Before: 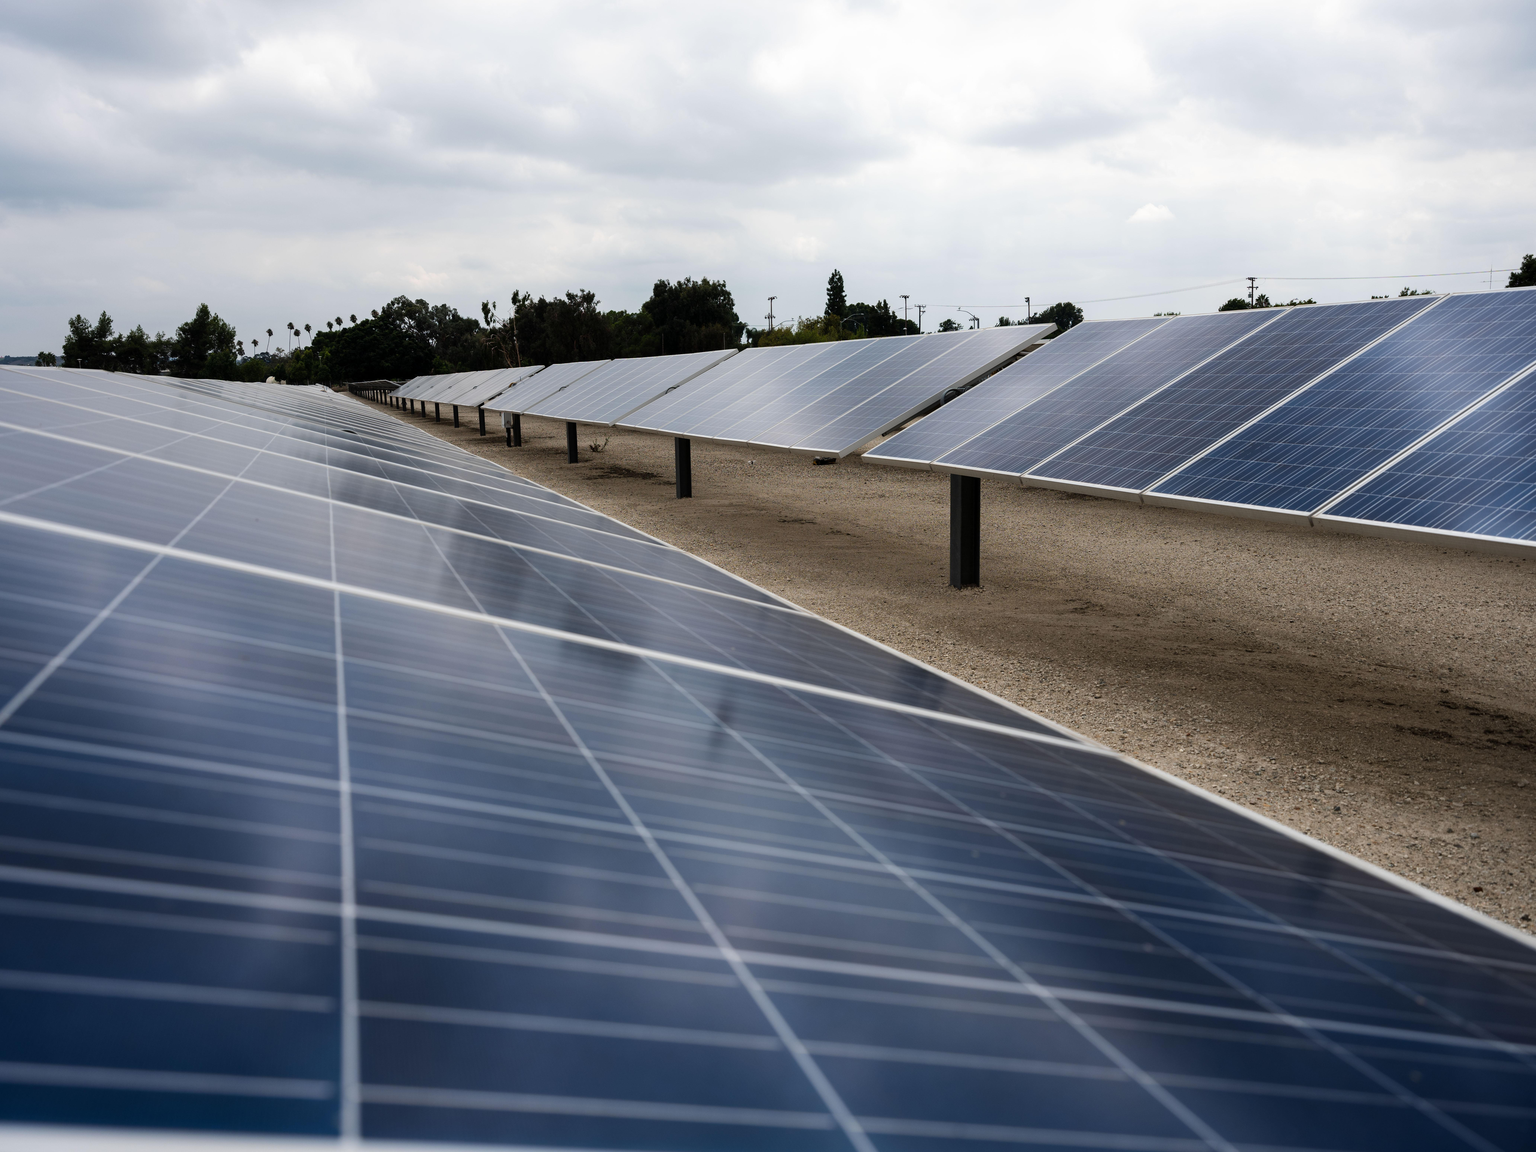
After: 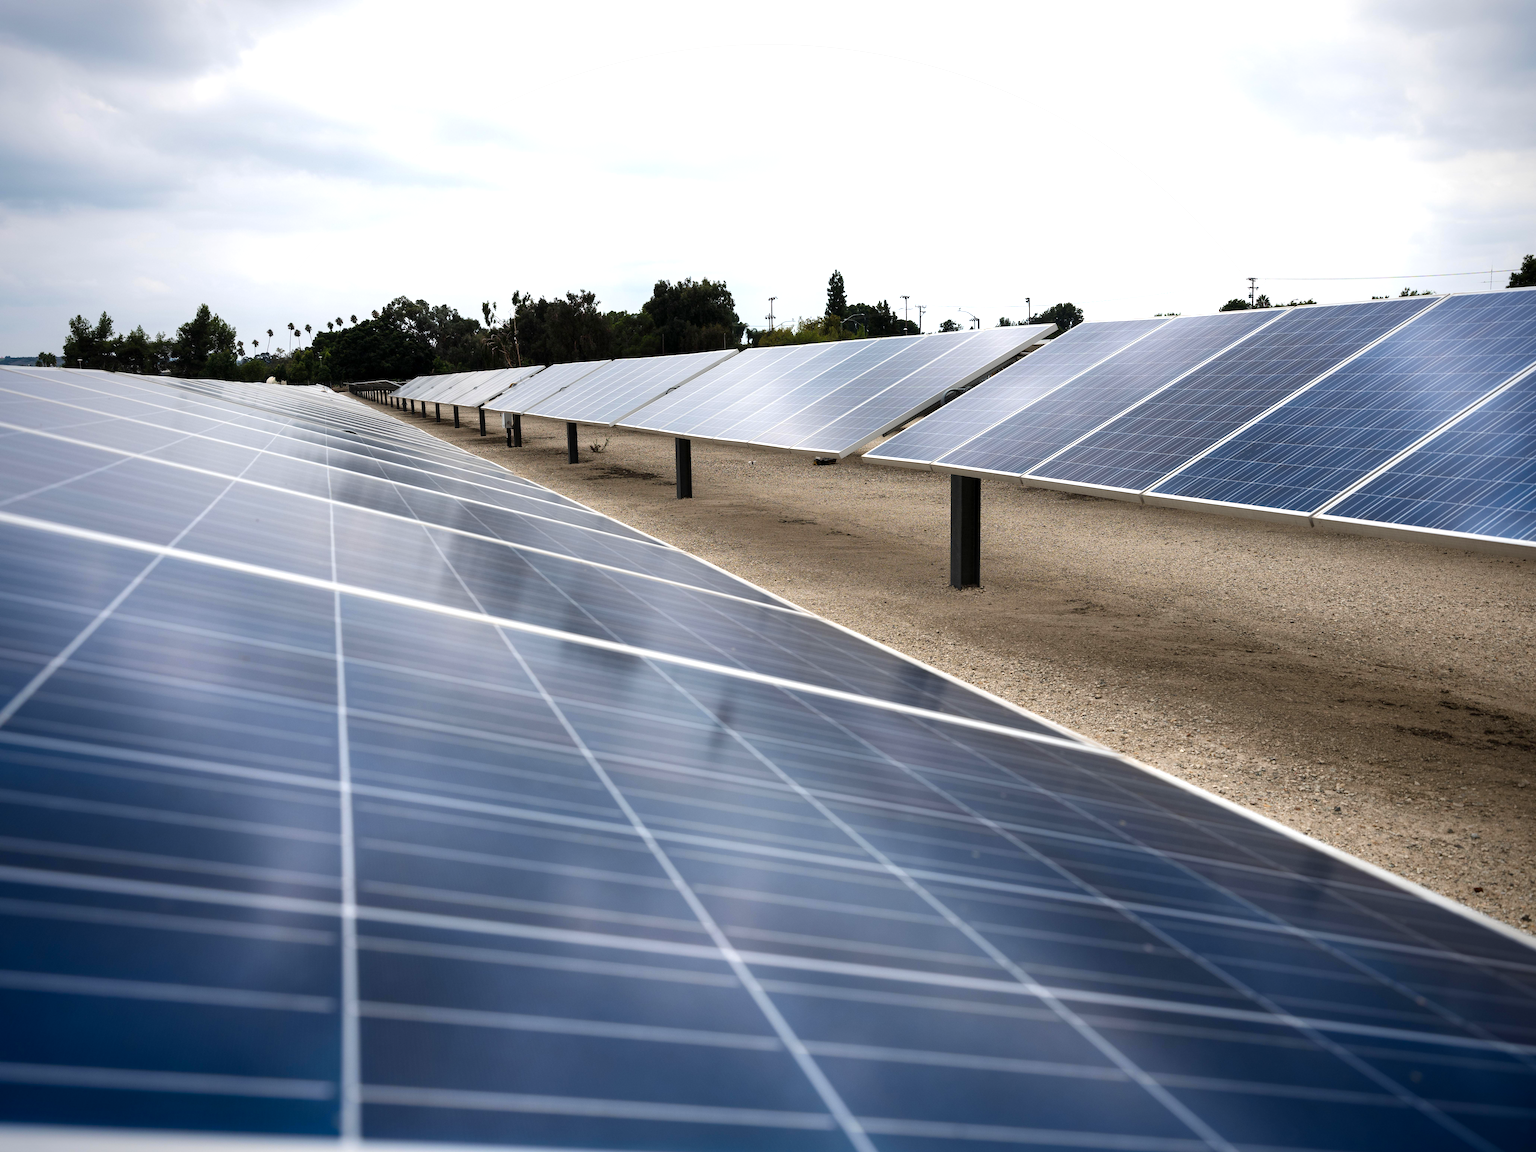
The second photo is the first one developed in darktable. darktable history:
vignetting: fall-off start 74.87%, saturation 0.377, width/height ratio 1.076, unbound false
exposure: exposure 0.734 EV, compensate highlight preservation false
